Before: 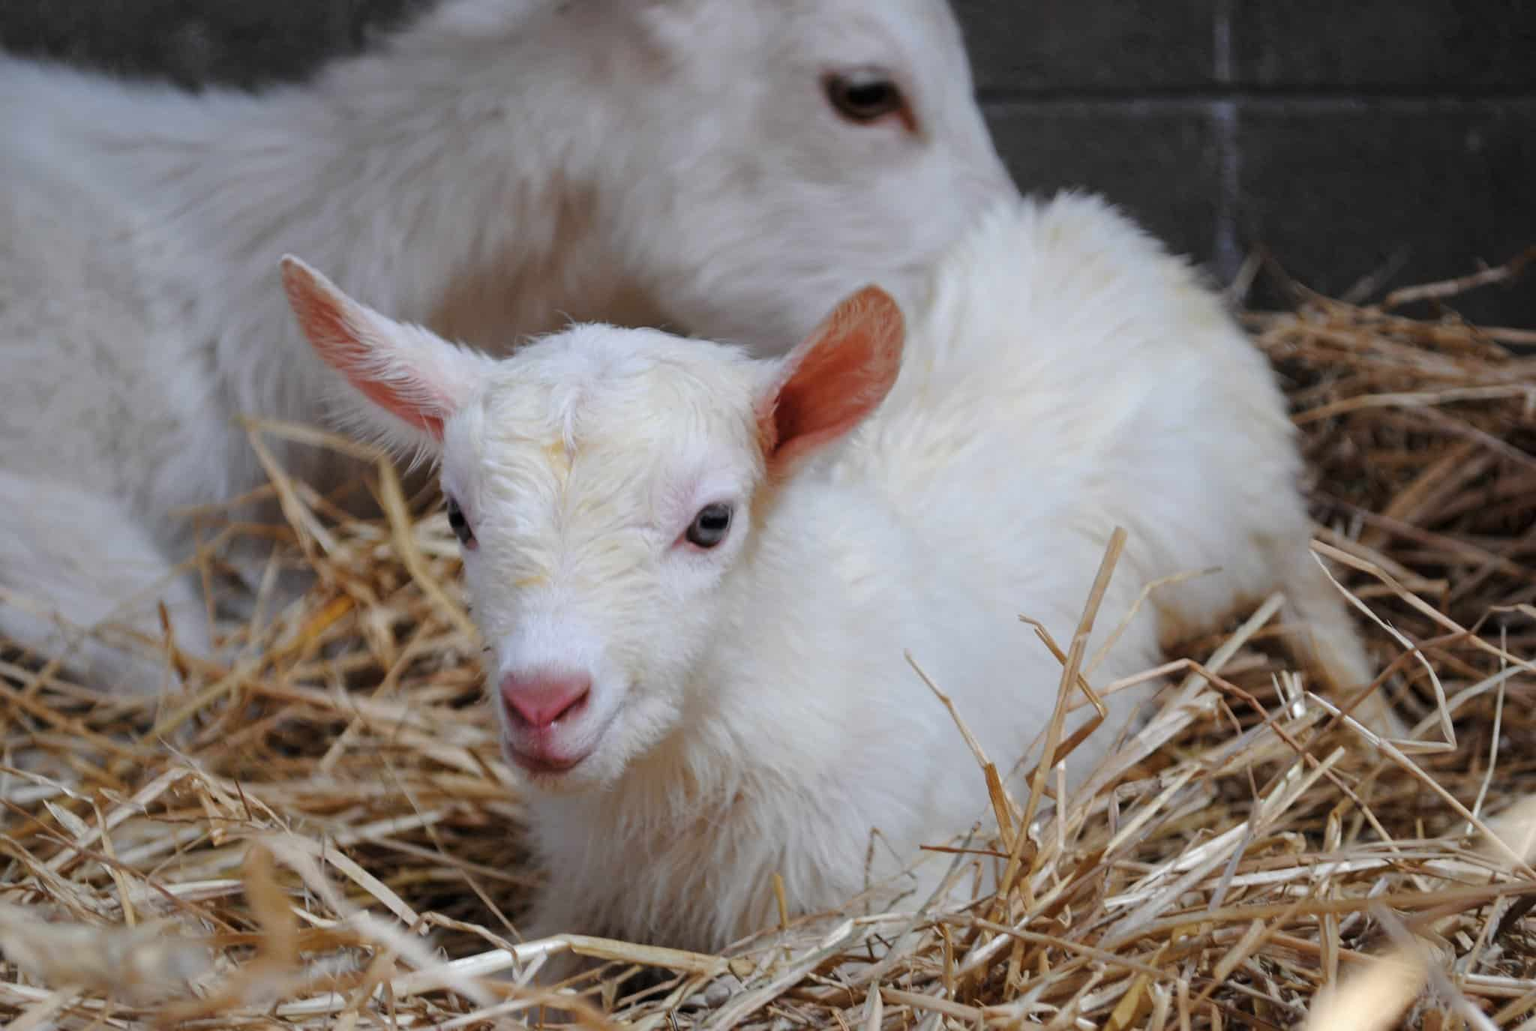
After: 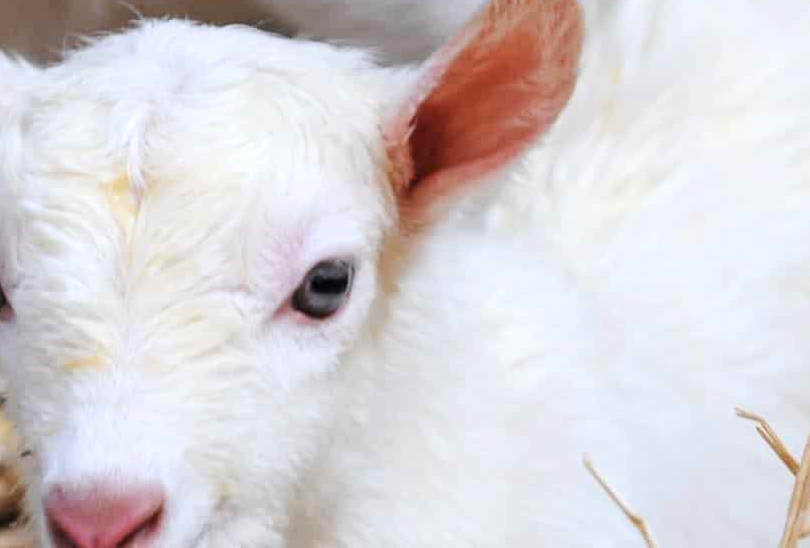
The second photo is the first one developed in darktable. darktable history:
crop: left 30.44%, top 29.965%, right 29.989%, bottom 30.152%
exposure: exposure 0.504 EV, compensate highlight preservation false
contrast brightness saturation: contrast 0.146, brightness 0.051
